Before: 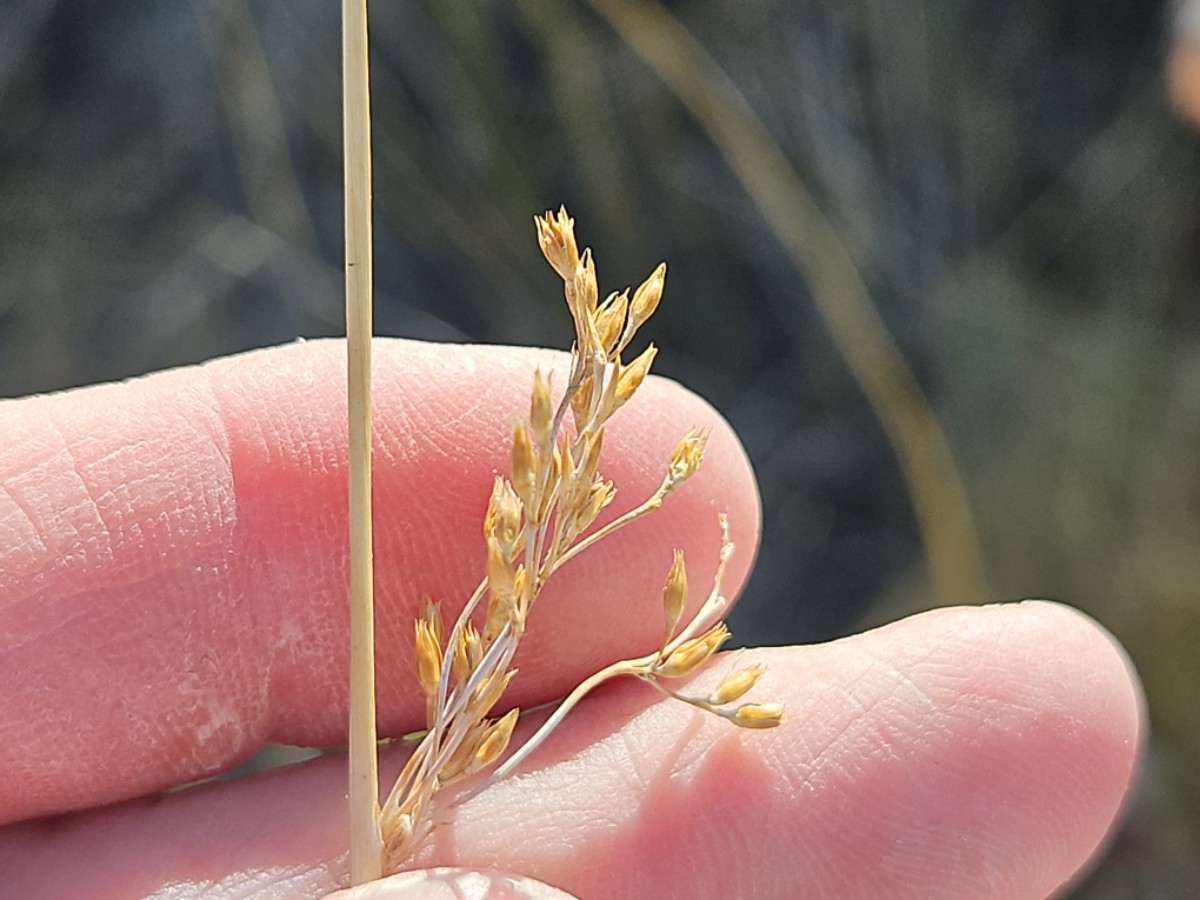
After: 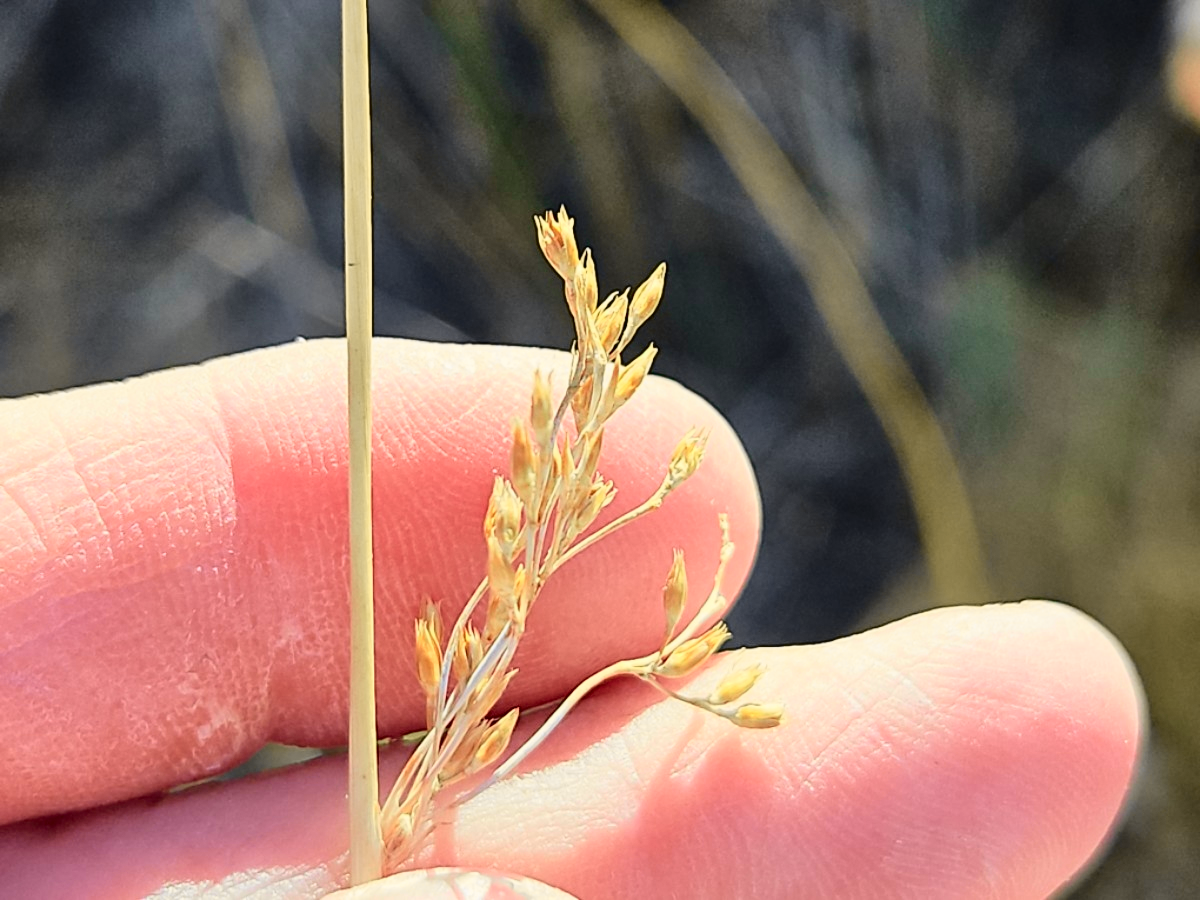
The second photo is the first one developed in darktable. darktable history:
tone curve: curves: ch0 [(0, 0.011) (0.053, 0.026) (0.174, 0.115) (0.398, 0.444) (0.673, 0.775) (0.829, 0.906) (0.991, 0.981)]; ch1 [(0, 0) (0.276, 0.206) (0.409, 0.383) (0.473, 0.458) (0.492, 0.499) (0.521, 0.502) (0.546, 0.543) (0.585, 0.617) (0.659, 0.686) (0.78, 0.8) (1, 1)]; ch2 [(0, 0) (0.438, 0.449) (0.473, 0.469) (0.503, 0.5) (0.523, 0.538) (0.562, 0.598) (0.612, 0.635) (0.695, 0.713) (1, 1)], color space Lab, independent channels, preserve colors none
